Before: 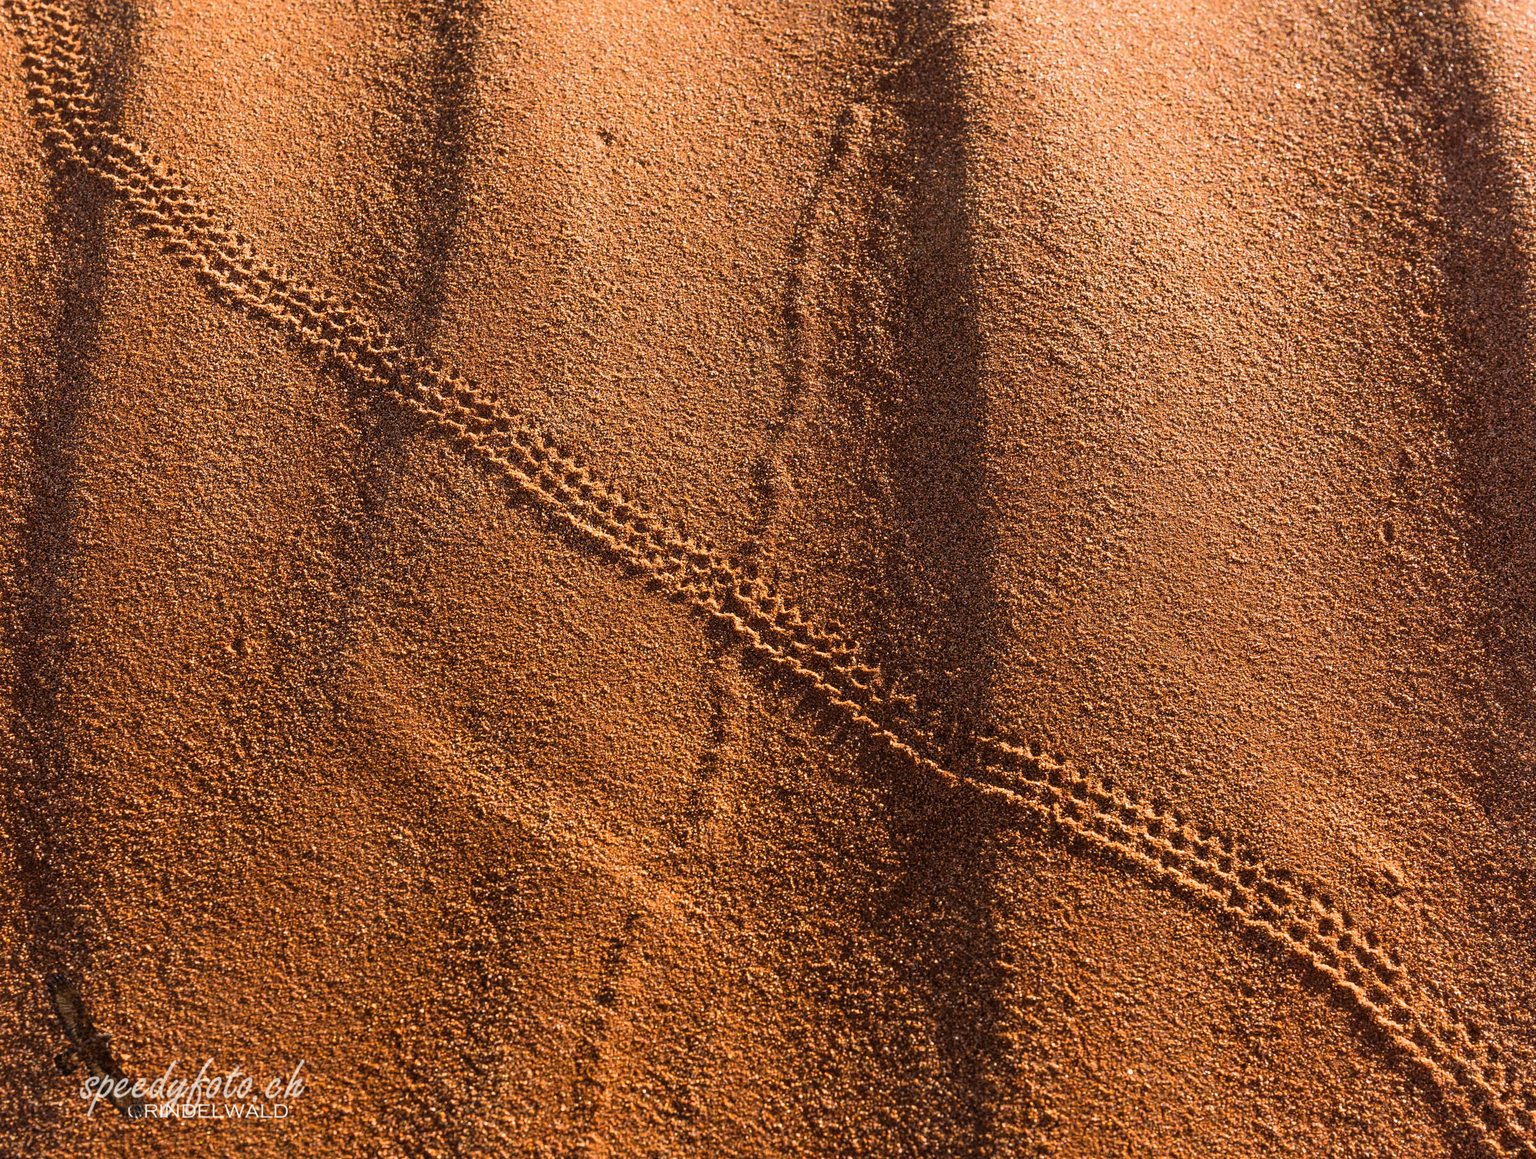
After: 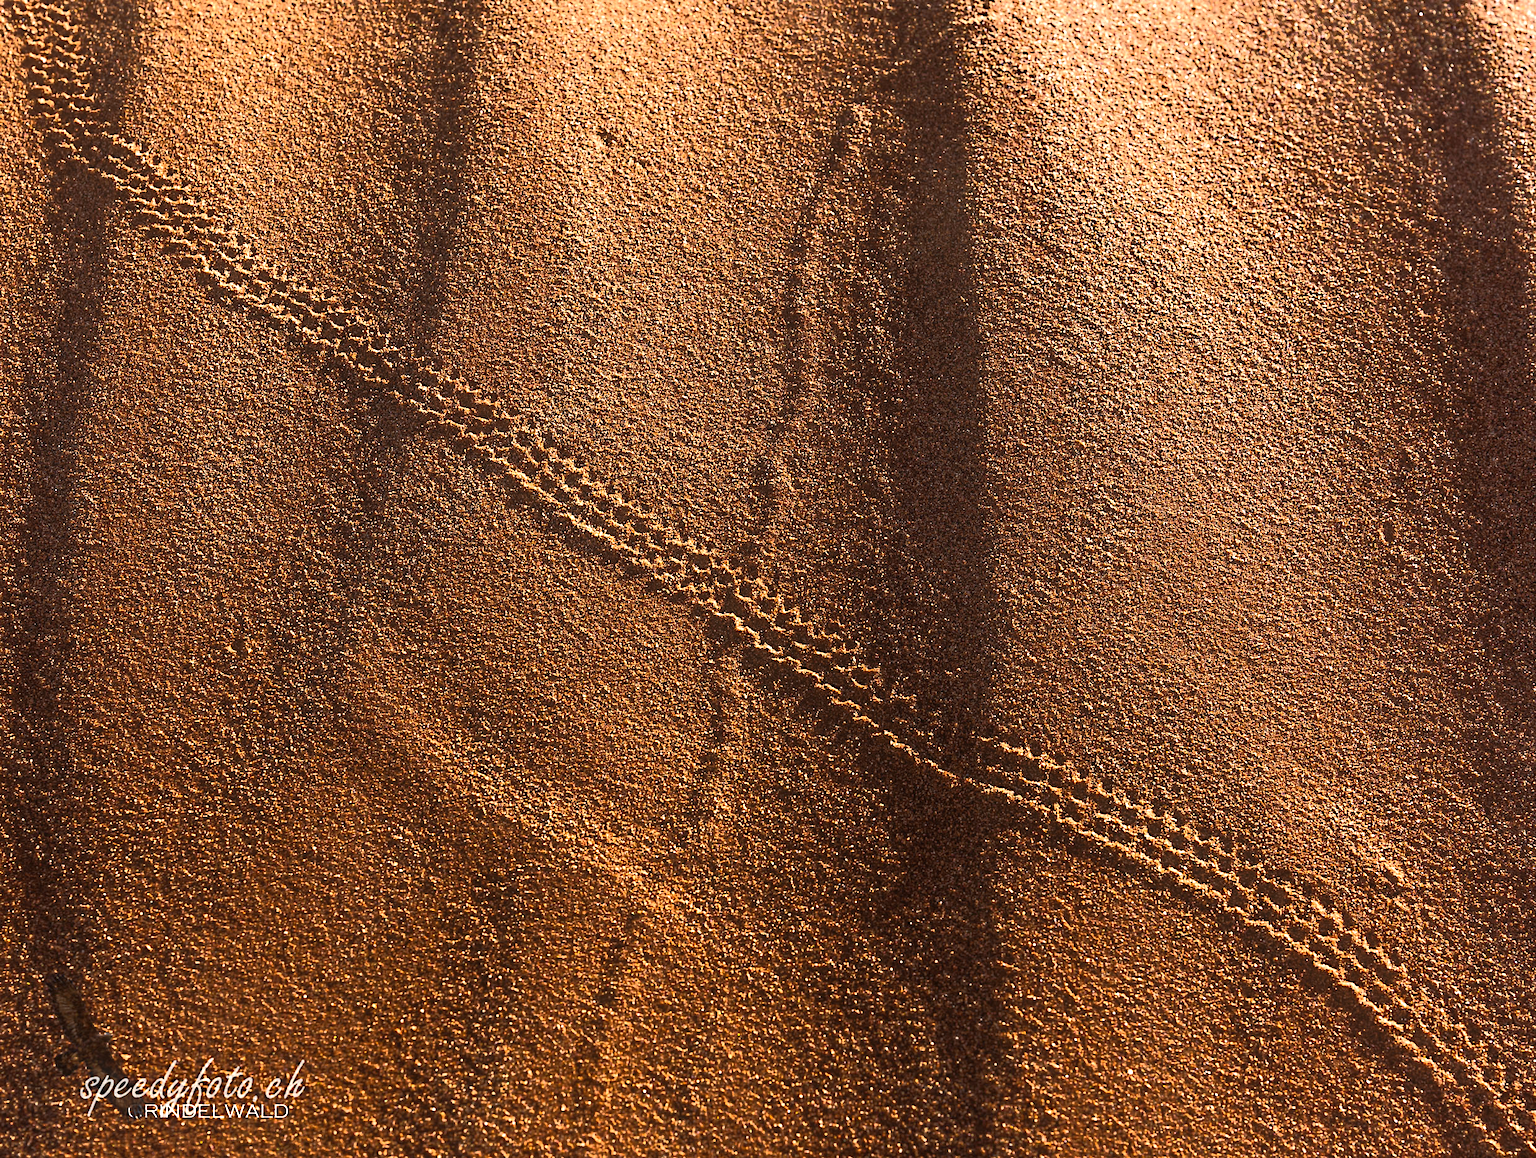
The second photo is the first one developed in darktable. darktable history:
base curve: curves: ch0 [(0, 0) (0.564, 0.291) (0.802, 0.731) (1, 1)], fusion 1
